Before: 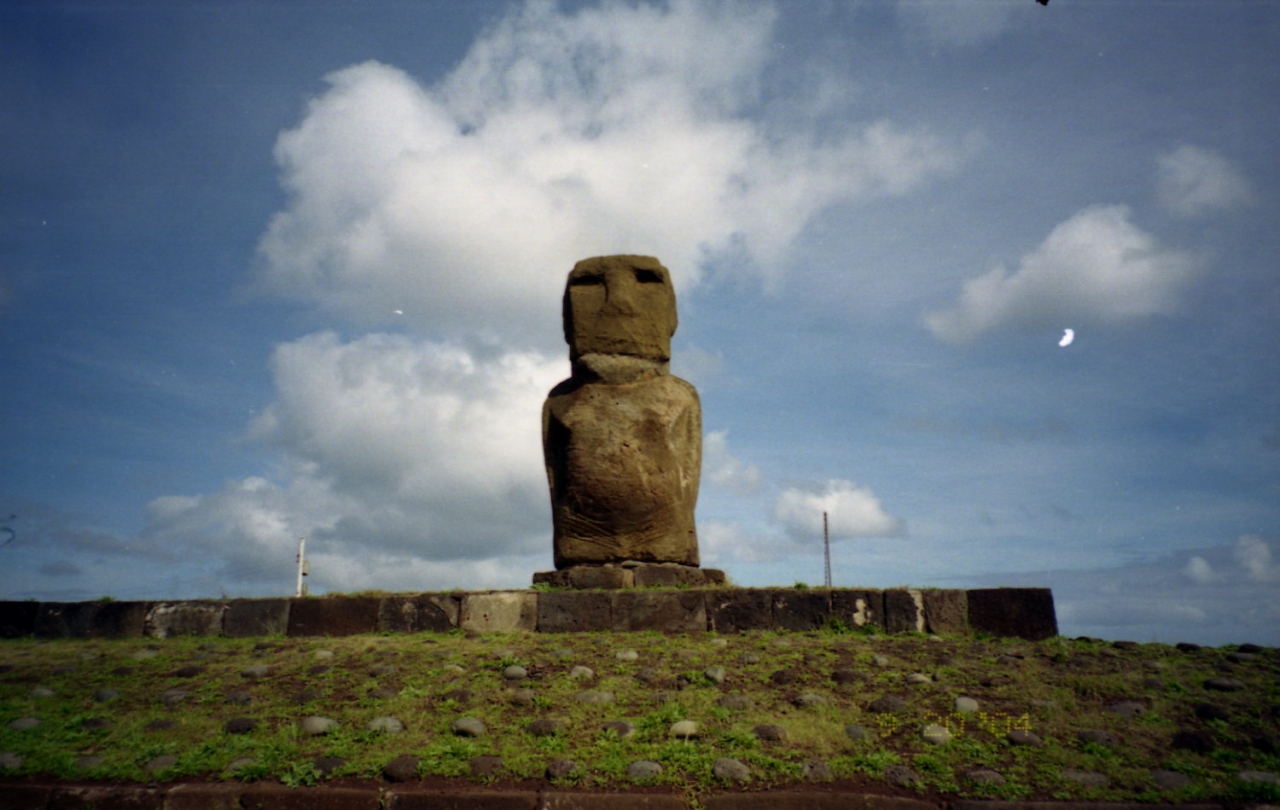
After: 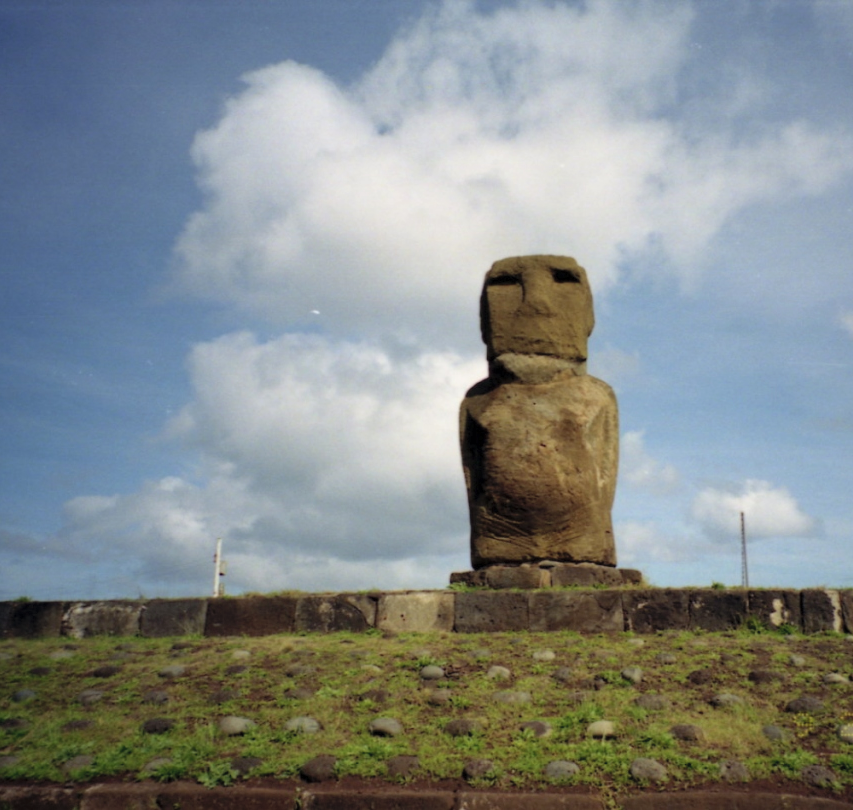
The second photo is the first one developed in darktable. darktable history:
tone equalizer: on, module defaults
crop and rotate: left 6.544%, right 26.784%
contrast brightness saturation: brightness 0.15
